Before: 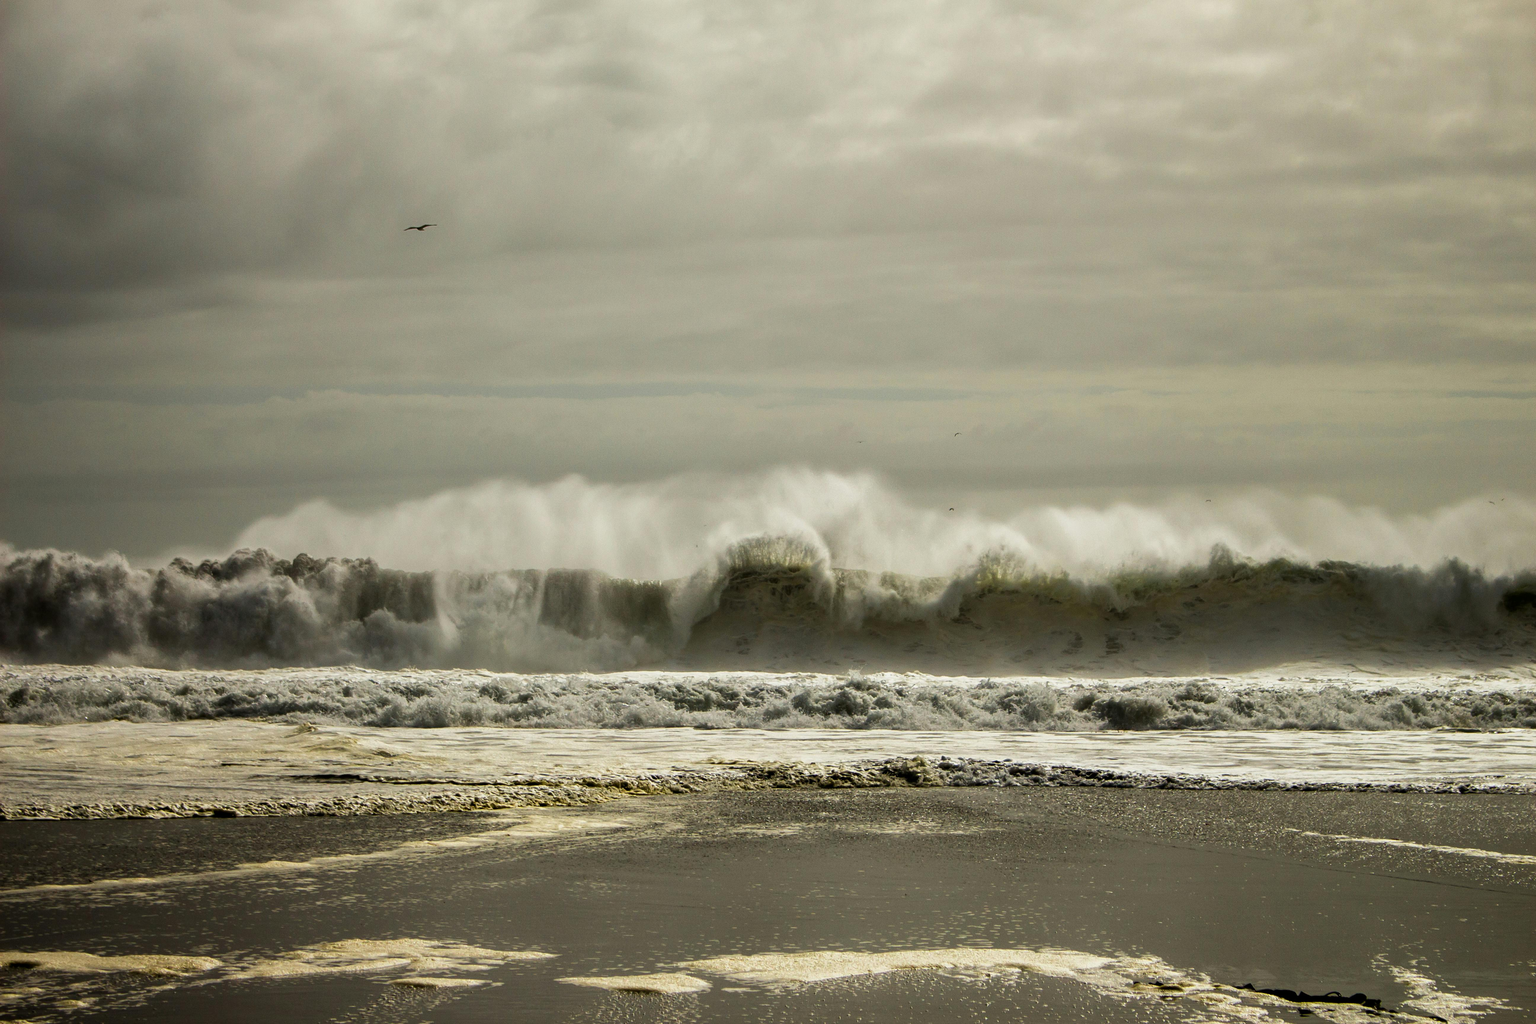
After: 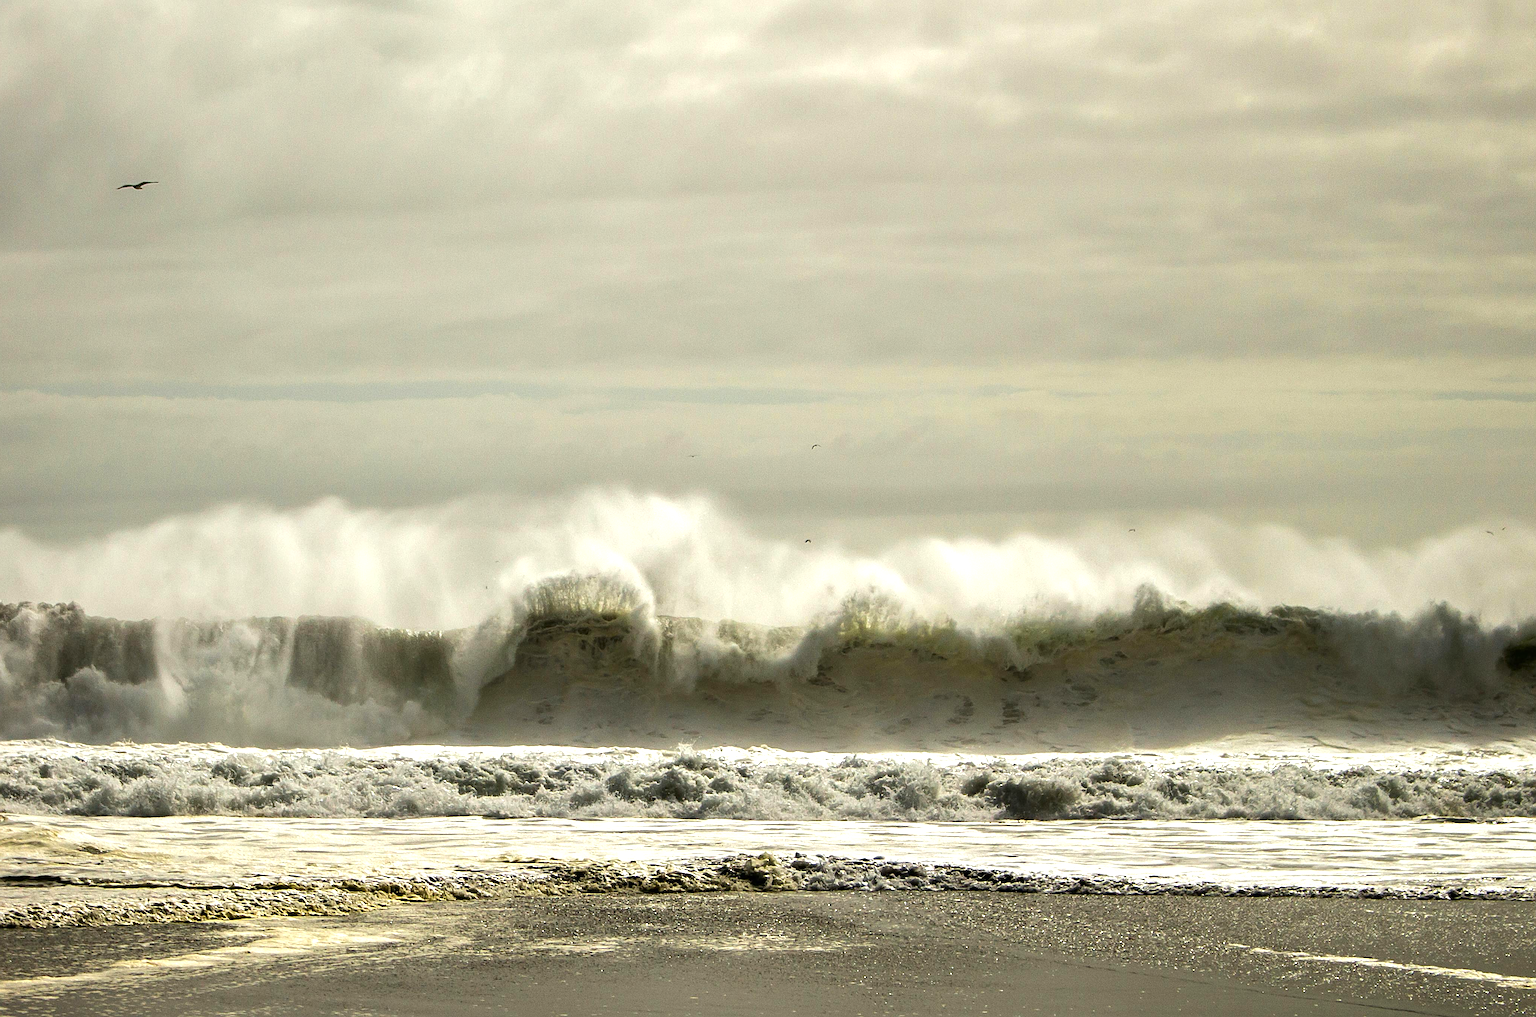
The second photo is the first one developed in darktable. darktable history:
crop and rotate: left 20.312%, top 7.907%, right 0.449%, bottom 13.348%
tone equalizer: edges refinement/feathering 500, mask exposure compensation -1.57 EV, preserve details no
sharpen: amount 0.584
exposure: black level correction 0, exposure 0.69 EV, compensate highlight preservation false
